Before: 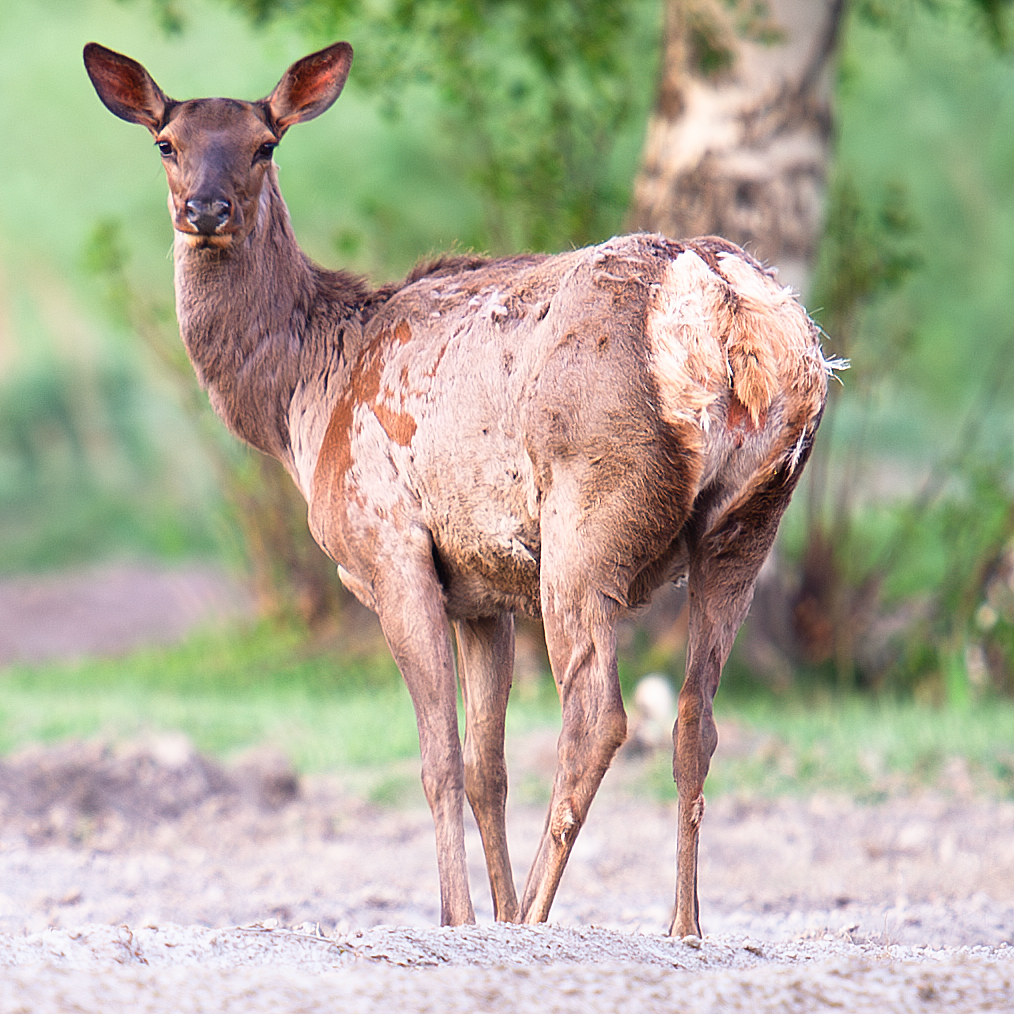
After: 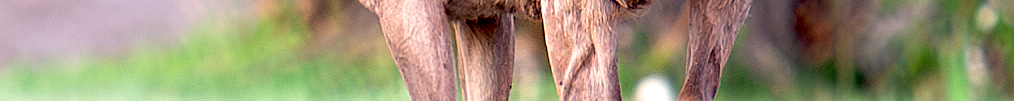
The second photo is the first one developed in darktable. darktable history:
crop and rotate: top 59.084%, bottom 30.916%
exposure: black level correction 0.025, exposure 0.182 EV, compensate highlight preservation false
